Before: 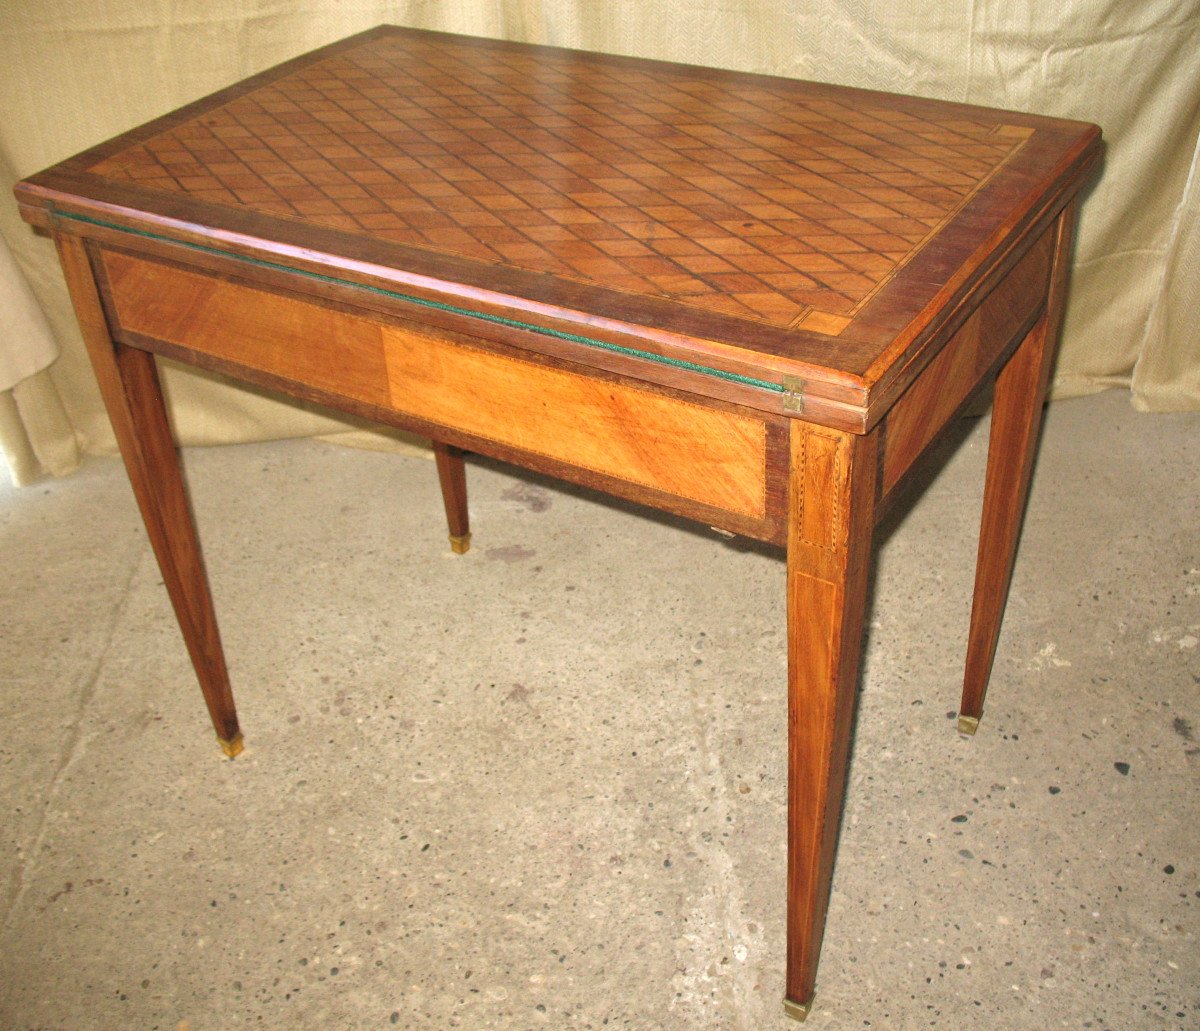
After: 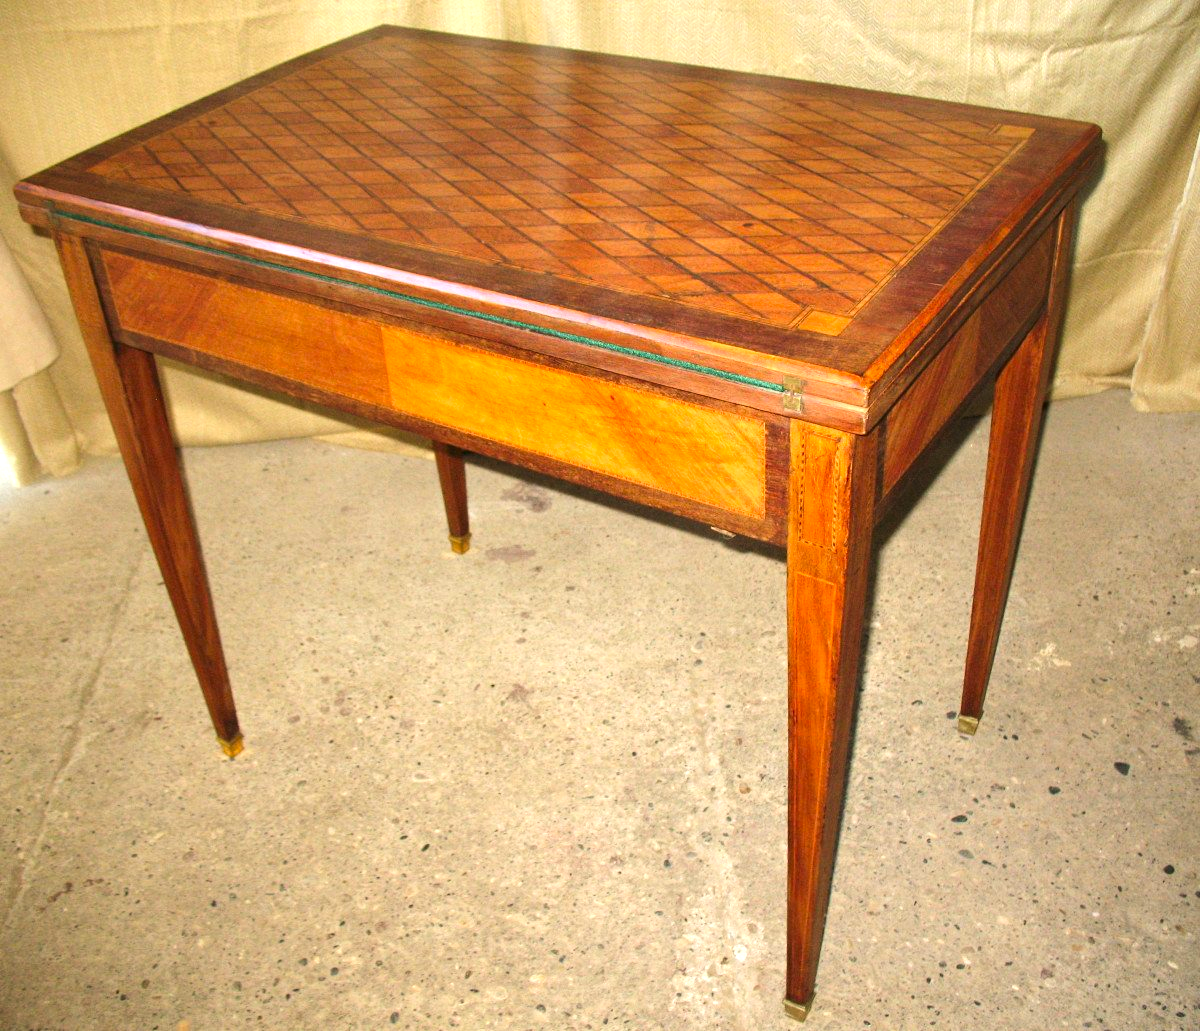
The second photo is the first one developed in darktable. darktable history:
contrast brightness saturation: contrast 0.09, saturation 0.28
tone equalizer: -8 EV -0.417 EV, -7 EV -0.389 EV, -6 EV -0.333 EV, -5 EV -0.222 EV, -3 EV 0.222 EV, -2 EV 0.333 EV, -1 EV 0.389 EV, +0 EV 0.417 EV, edges refinement/feathering 500, mask exposure compensation -1.57 EV, preserve details no
